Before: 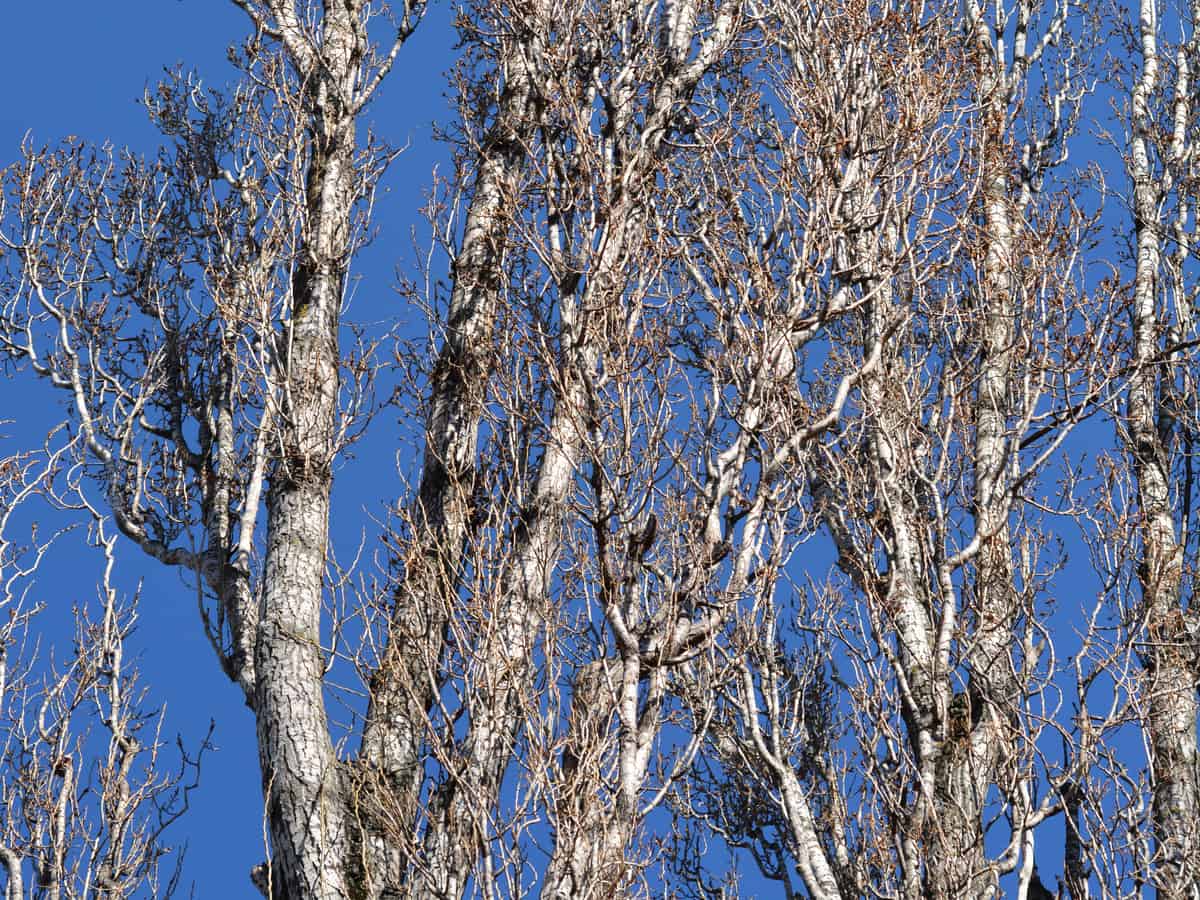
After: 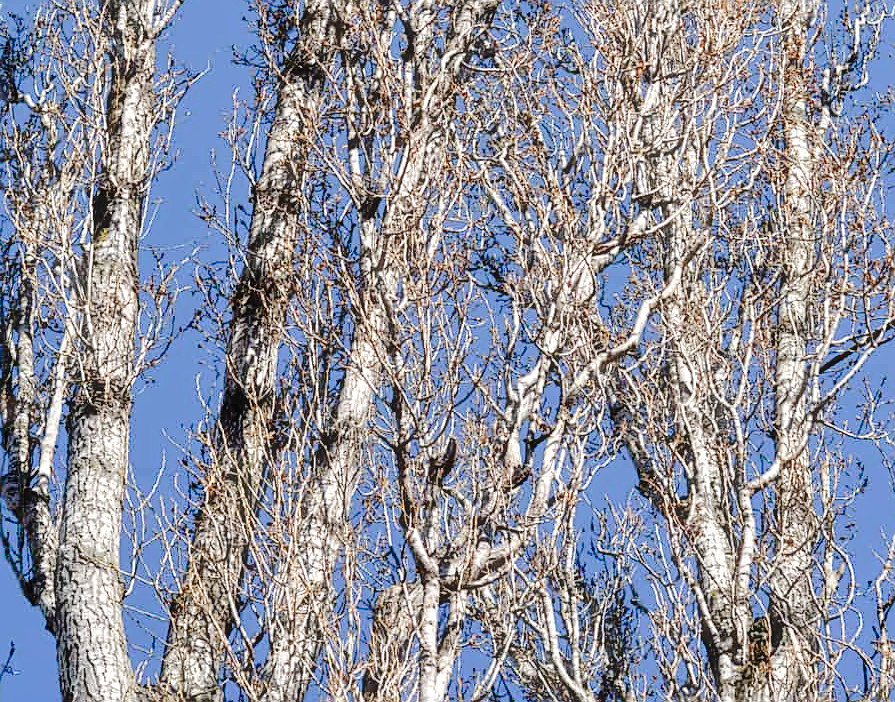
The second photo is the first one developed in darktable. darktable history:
crop: left 16.739%, top 8.496%, right 8.666%, bottom 12.675%
tone curve: curves: ch0 [(0, 0) (0.003, 0.013) (0.011, 0.012) (0.025, 0.011) (0.044, 0.016) (0.069, 0.029) (0.1, 0.045) (0.136, 0.074) (0.177, 0.123) (0.224, 0.207) (0.277, 0.313) (0.335, 0.414) (0.399, 0.509) (0.468, 0.599) (0.543, 0.663) (0.623, 0.728) (0.709, 0.79) (0.801, 0.854) (0.898, 0.925) (1, 1)], preserve colors none
haze removal: strength -0.063, adaptive false
local contrast: on, module defaults
color correction: highlights b* -0.048, saturation 1.09
sharpen: on, module defaults
